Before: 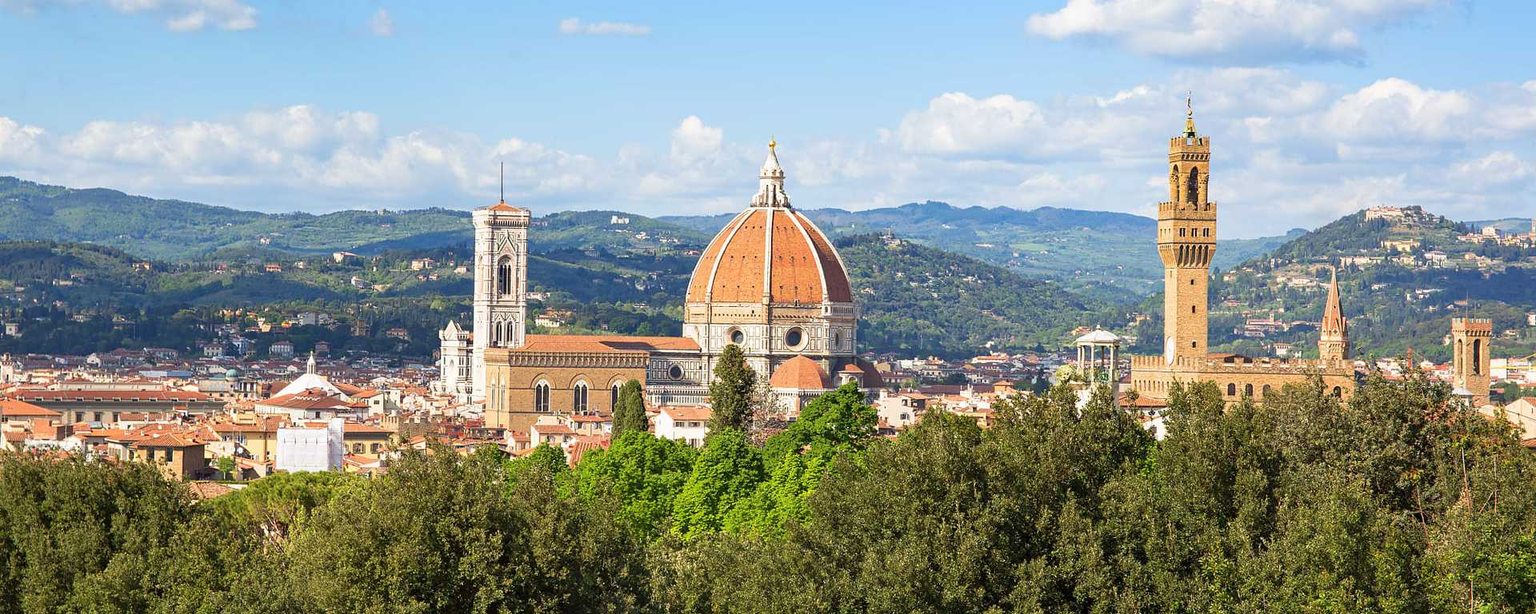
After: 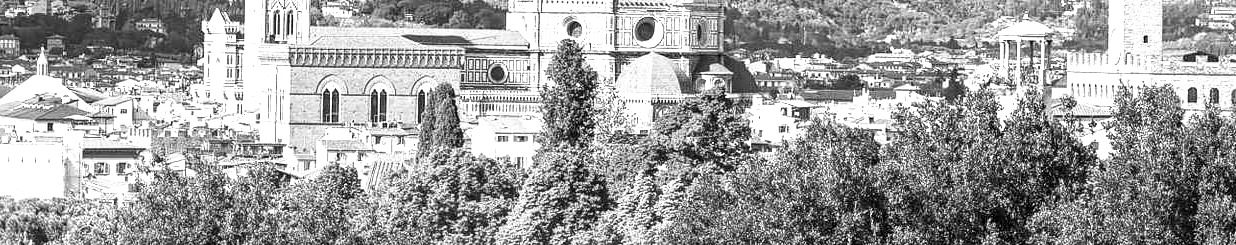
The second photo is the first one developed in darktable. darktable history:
tone equalizer: -8 EV -0.417 EV, -7 EV -0.389 EV, -6 EV -0.333 EV, -5 EV -0.222 EV, -3 EV 0.222 EV, -2 EV 0.333 EV, -1 EV 0.389 EV, +0 EV 0.417 EV, edges refinement/feathering 500, mask exposure compensation -1.57 EV, preserve details no
crop: left 18.091%, top 51.13%, right 17.525%, bottom 16.85%
haze removal: compatibility mode true, adaptive false
local contrast: on, module defaults
color correction: highlights a* -0.182, highlights b* -0.124
rgb curve: curves: ch0 [(0, 0) (0.078, 0.051) (0.929, 0.956) (1, 1)], compensate middle gray true
monochrome: on, module defaults
exposure: exposure 0.6 EV, compensate highlight preservation false
